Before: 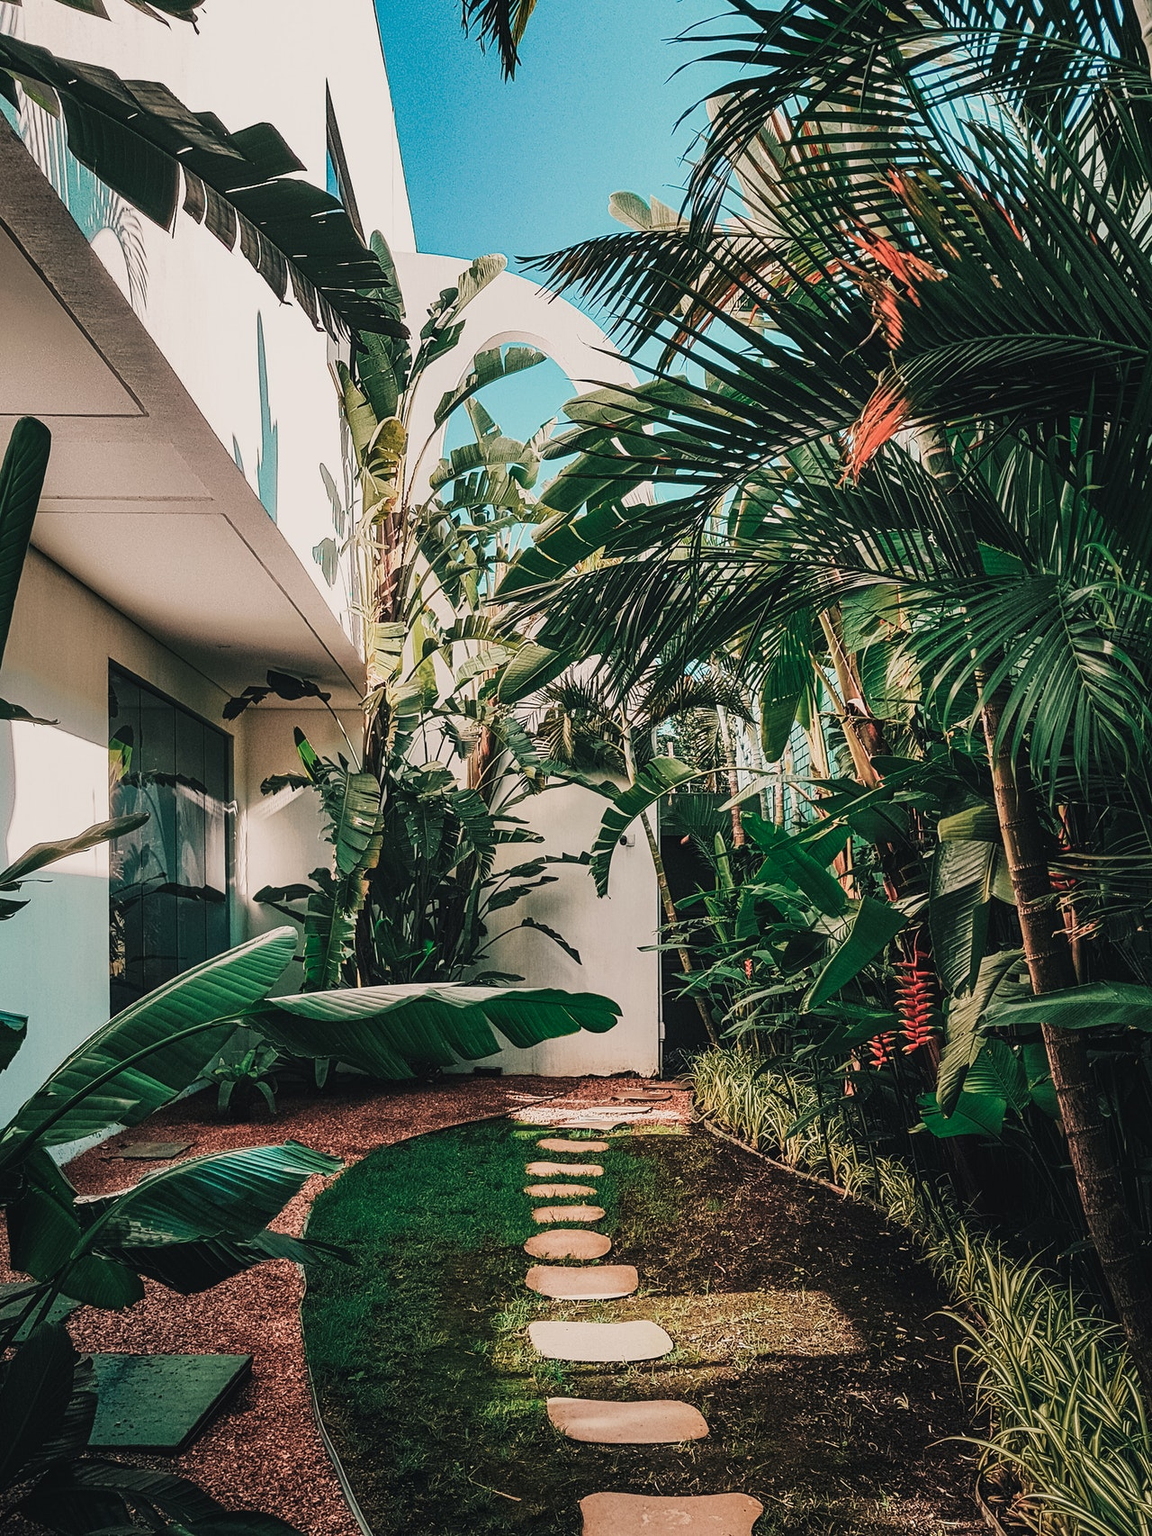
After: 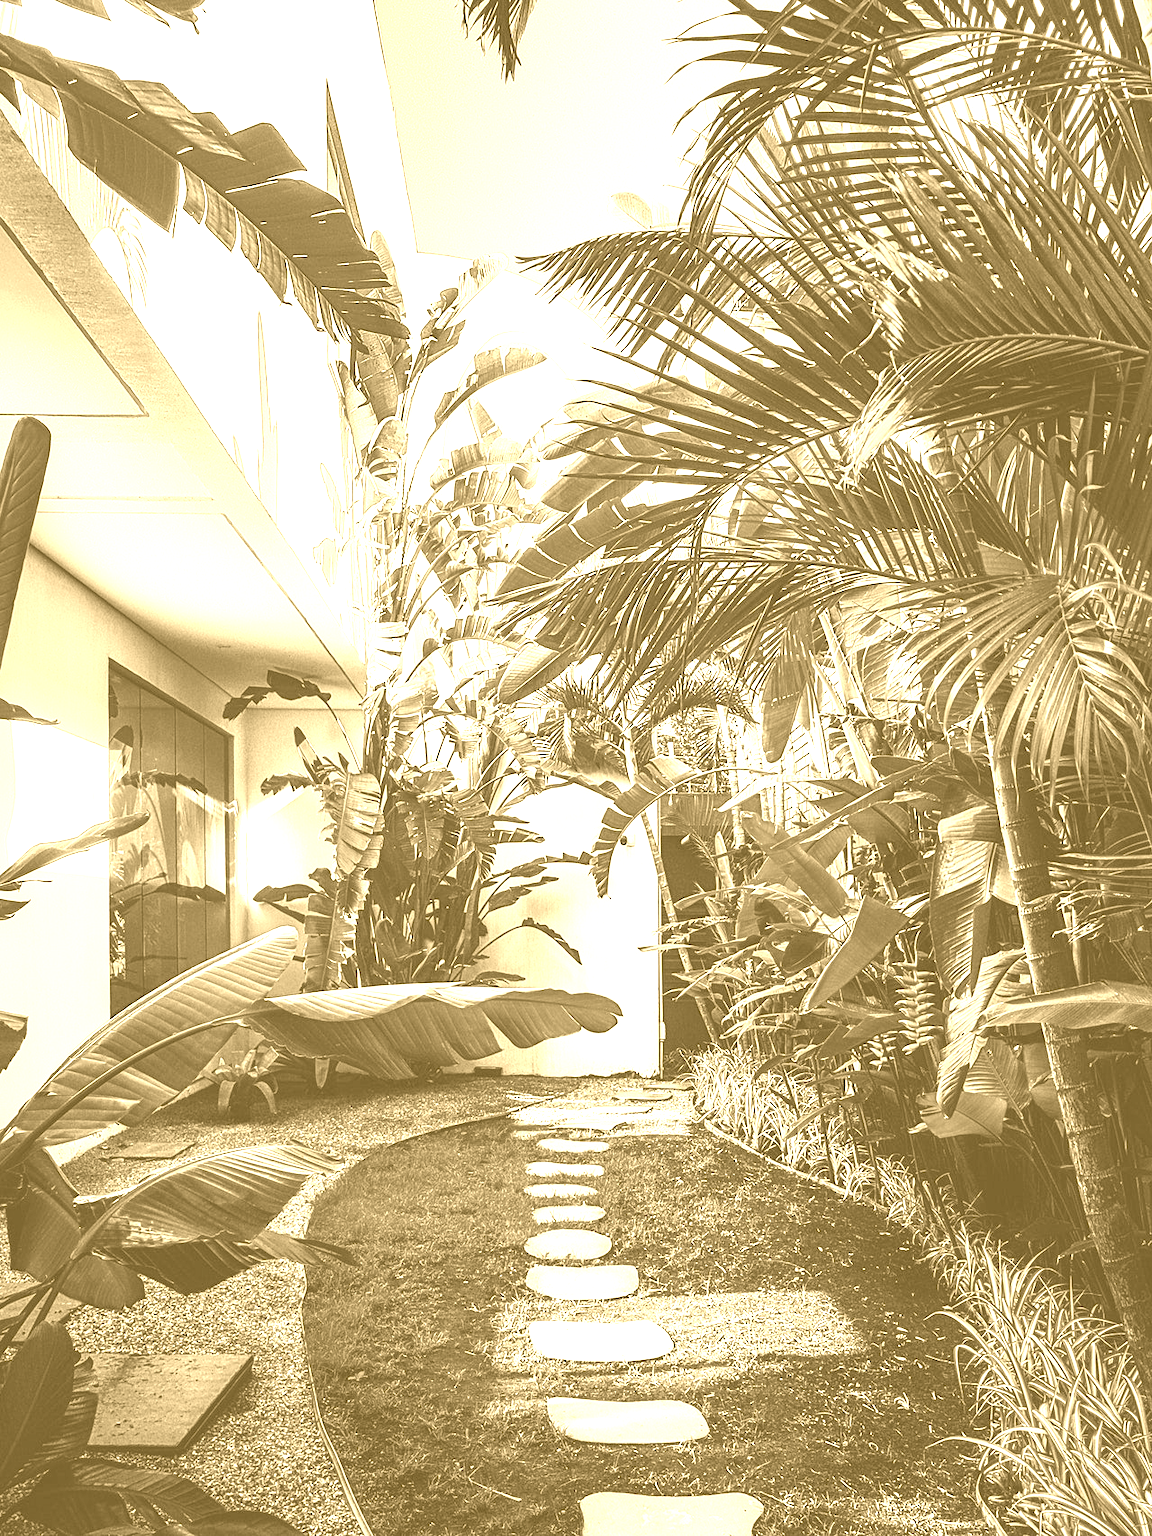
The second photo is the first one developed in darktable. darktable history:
exposure: black level correction 0, exposure 0.7 EV, compensate exposure bias true, compensate highlight preservation false
colorize: hue 36°, source mix 100%
color correction: highlights a* -1.43, highlights b* 10.12, shadows a* 0.395, shadows b* 19.35
contrast brightness saturation: brightness 0.15
